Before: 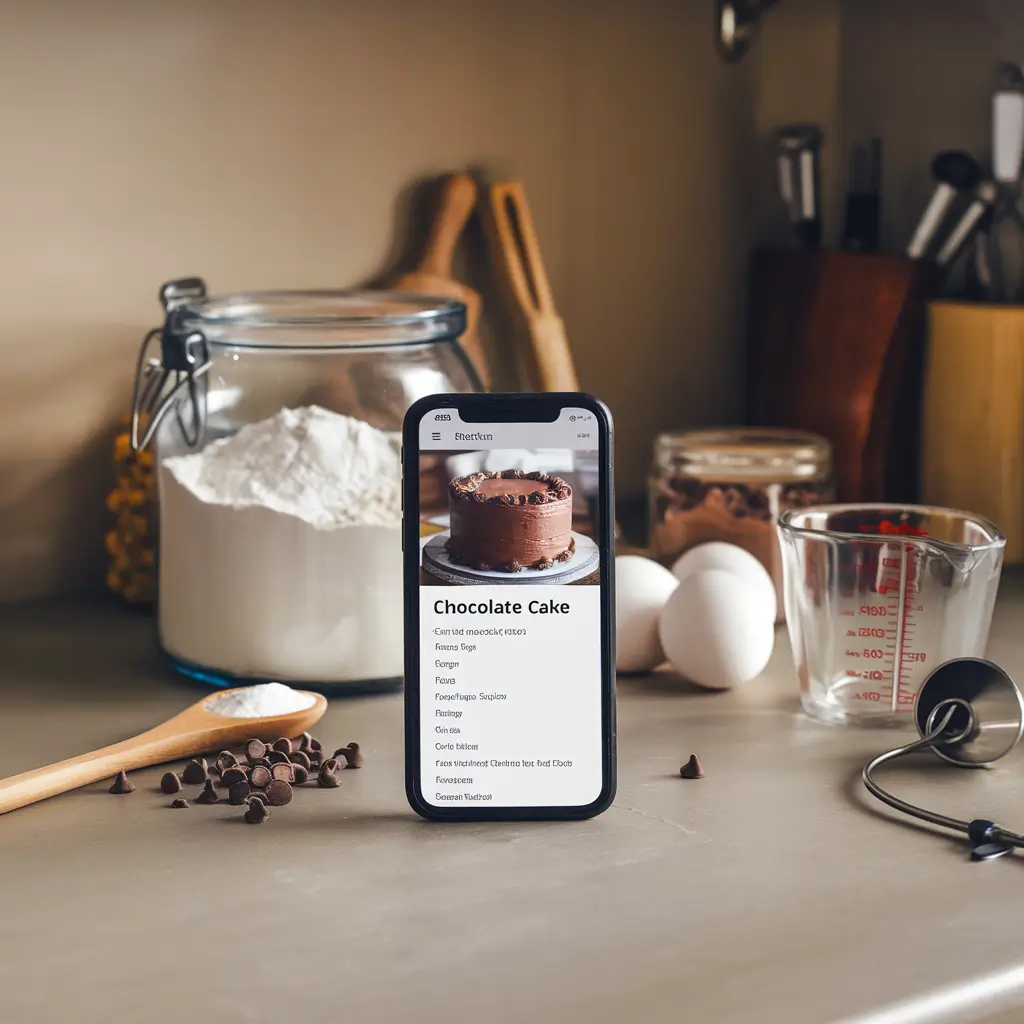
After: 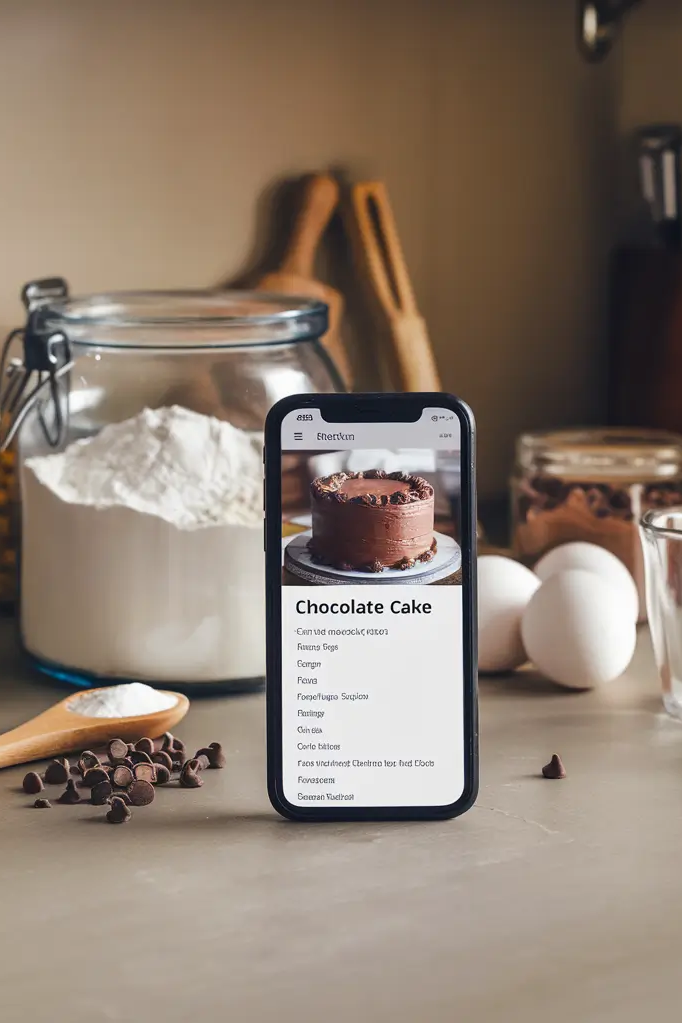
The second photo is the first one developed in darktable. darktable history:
crop and rotate: left 13.537%, right 19.796%
exposure: exposure -0.041 EV, compensate highlight preservation false
